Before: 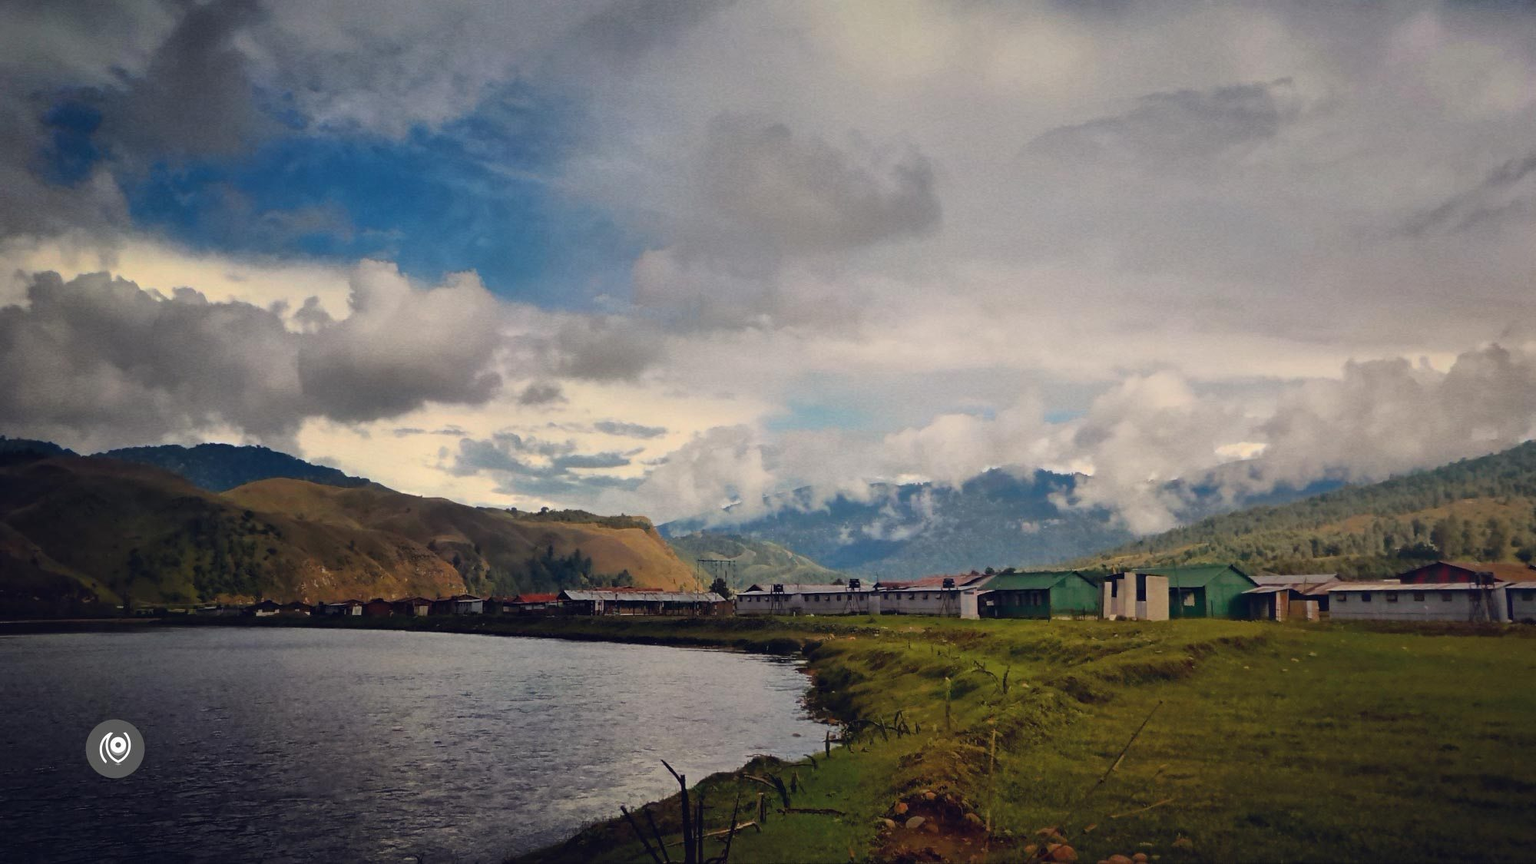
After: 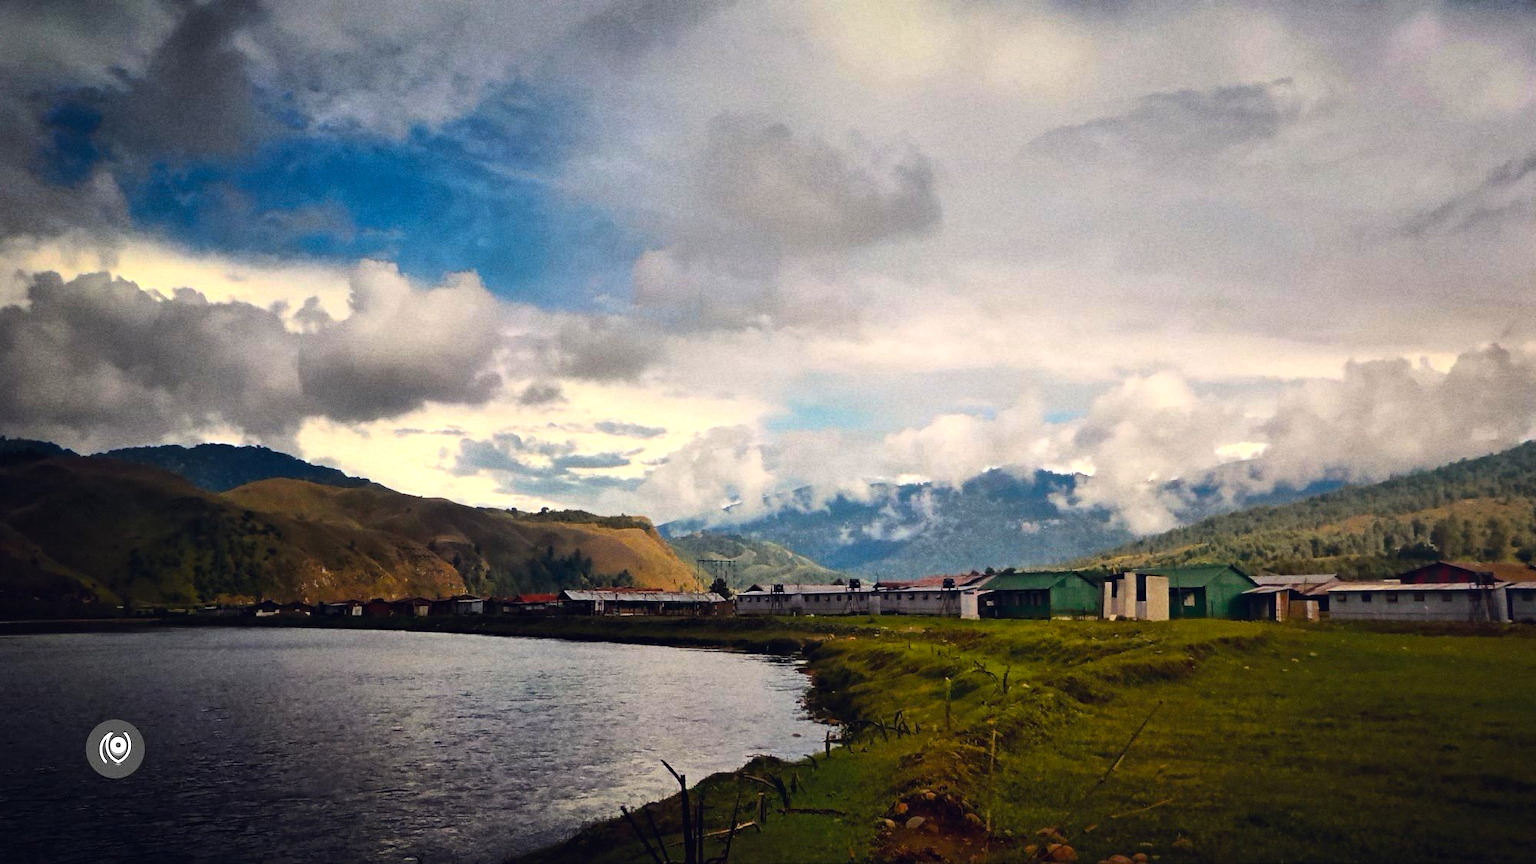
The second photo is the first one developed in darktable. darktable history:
tone equalizer: -8 EV -0.75 EV, -7 EV -0.7 EV, -6 EV -0.6 EV, -5 EV -0.4 EV, -3 EV 0.4 EV, -2 EV 0.6 EV, -1 EV 0.7 EV, +0 EV 0.75 EV, edges refinement/feathering 500, mask exposure compensation -1.57 EV, preserve details no
grain: coarseness 7.08 ISO, strength 21.67%, mid-tones bias 59.58%
color balance rgb: perceptual saturation grading › global saturation 20%, global vibrance 10%
white balance: emerald 1
